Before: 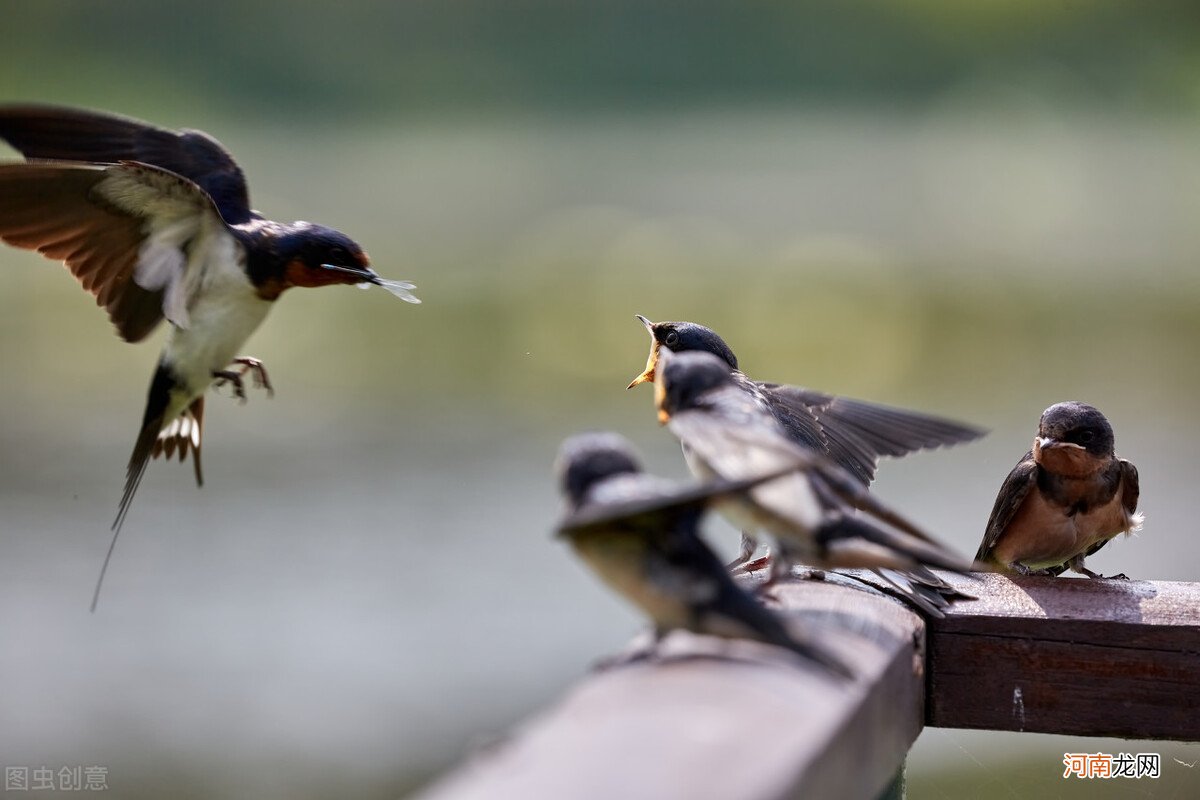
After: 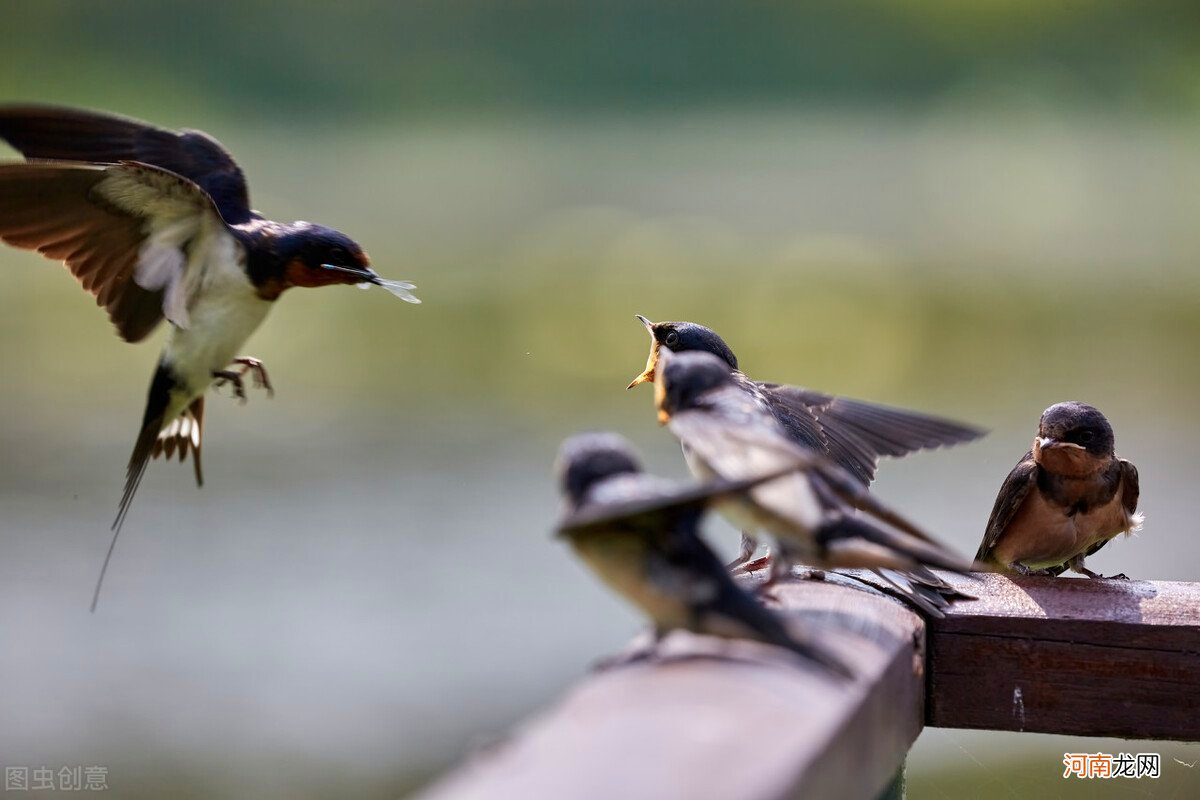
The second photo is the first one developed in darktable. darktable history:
velvia: strength 26.83%
